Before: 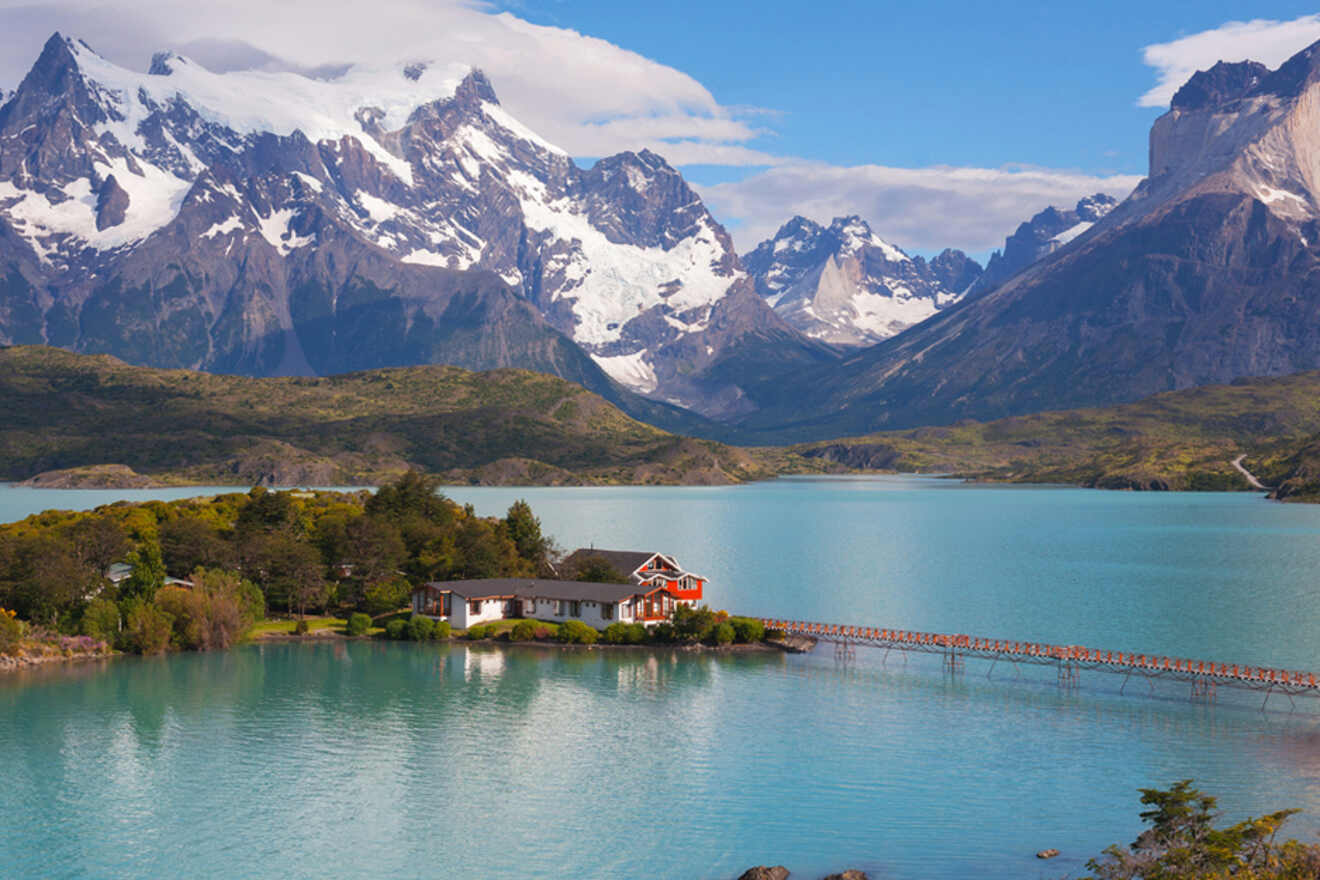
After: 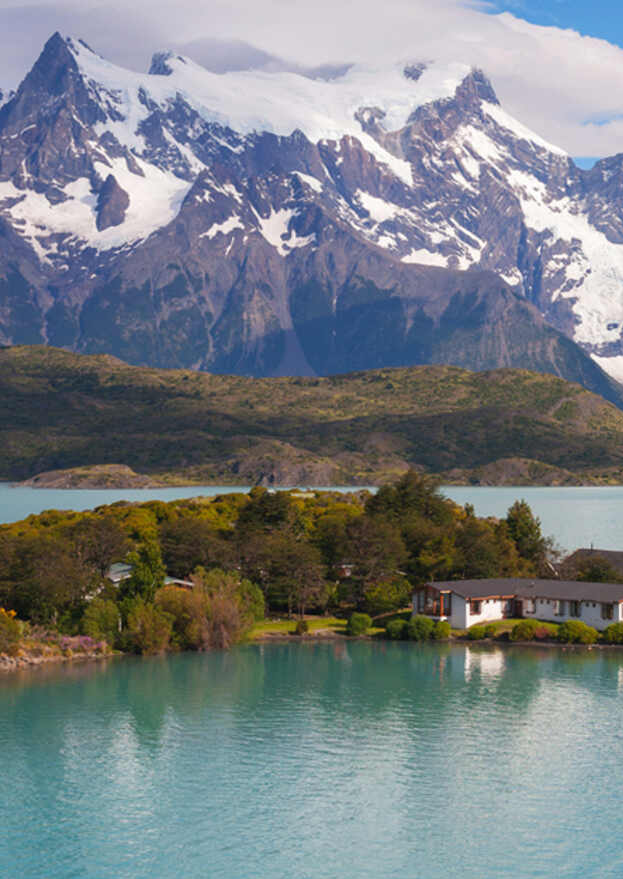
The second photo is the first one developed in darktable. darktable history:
crop and rotate: left 0.004%, top 0%, right 52.761%
